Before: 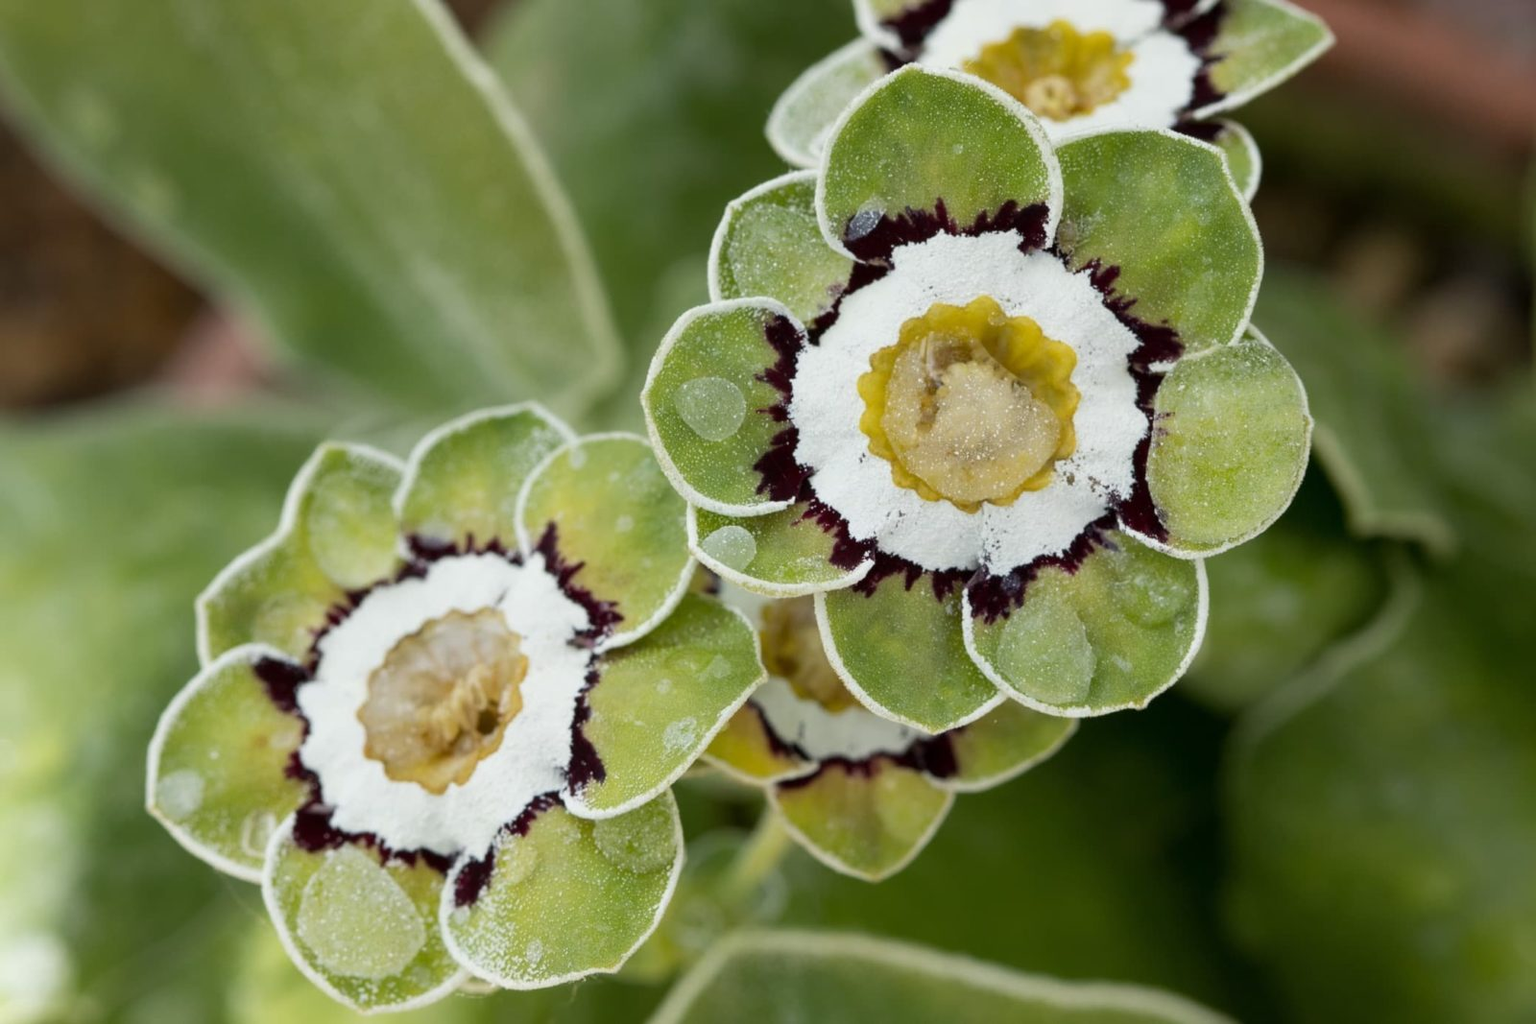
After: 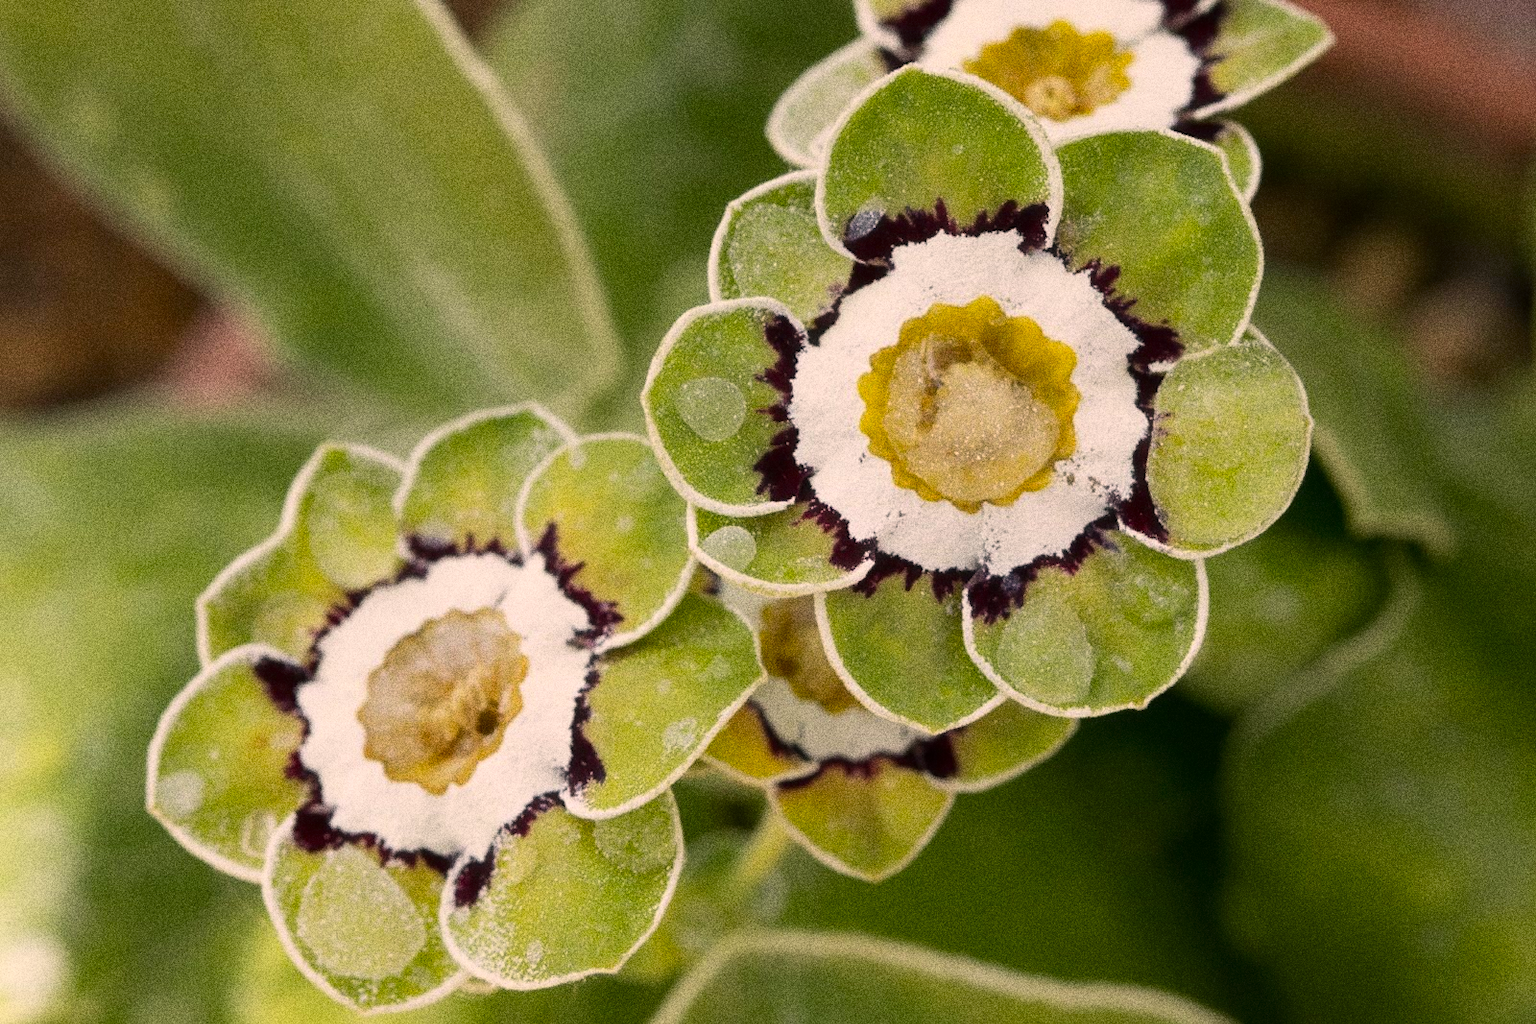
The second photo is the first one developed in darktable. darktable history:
color correction: highlights a* 11.96, highlights b* 11.58
contrast brightness saturation: contrast 0.04, saturation 0.16
haze removal: strength -0.05
grain: coarseness 10.62 ISO, strength 55.56%
